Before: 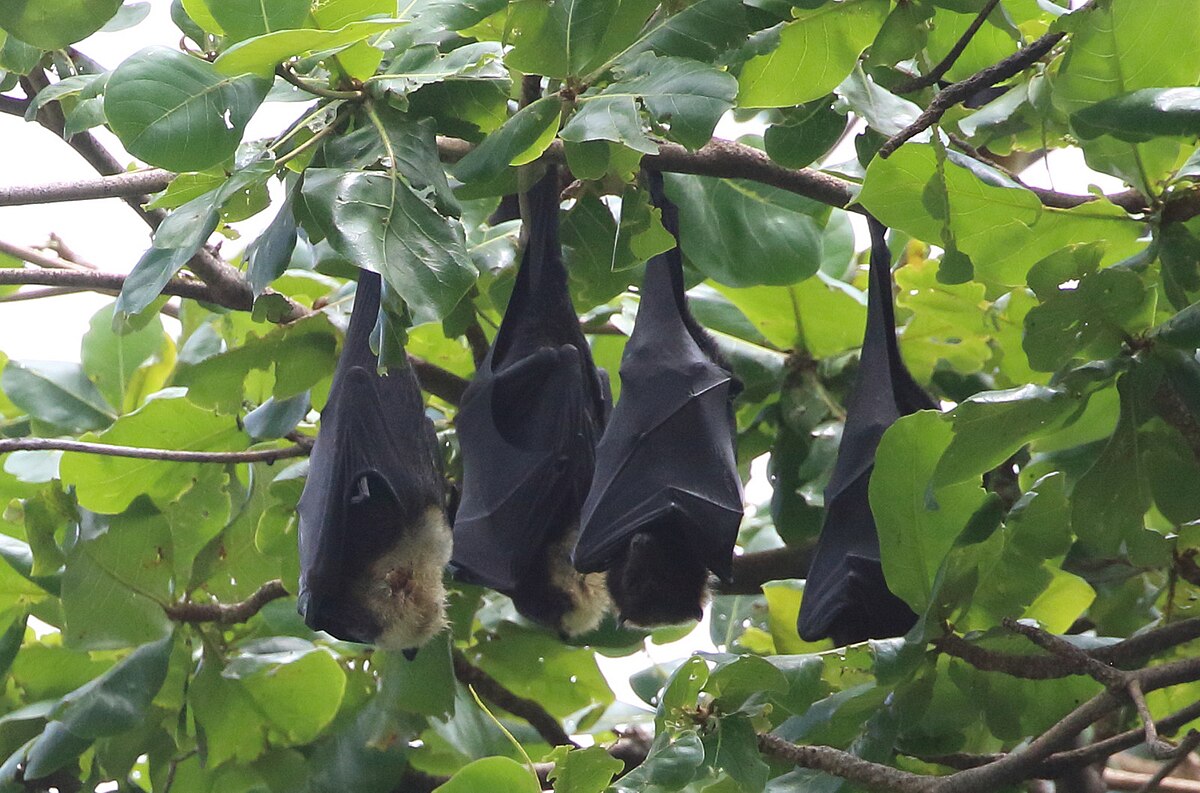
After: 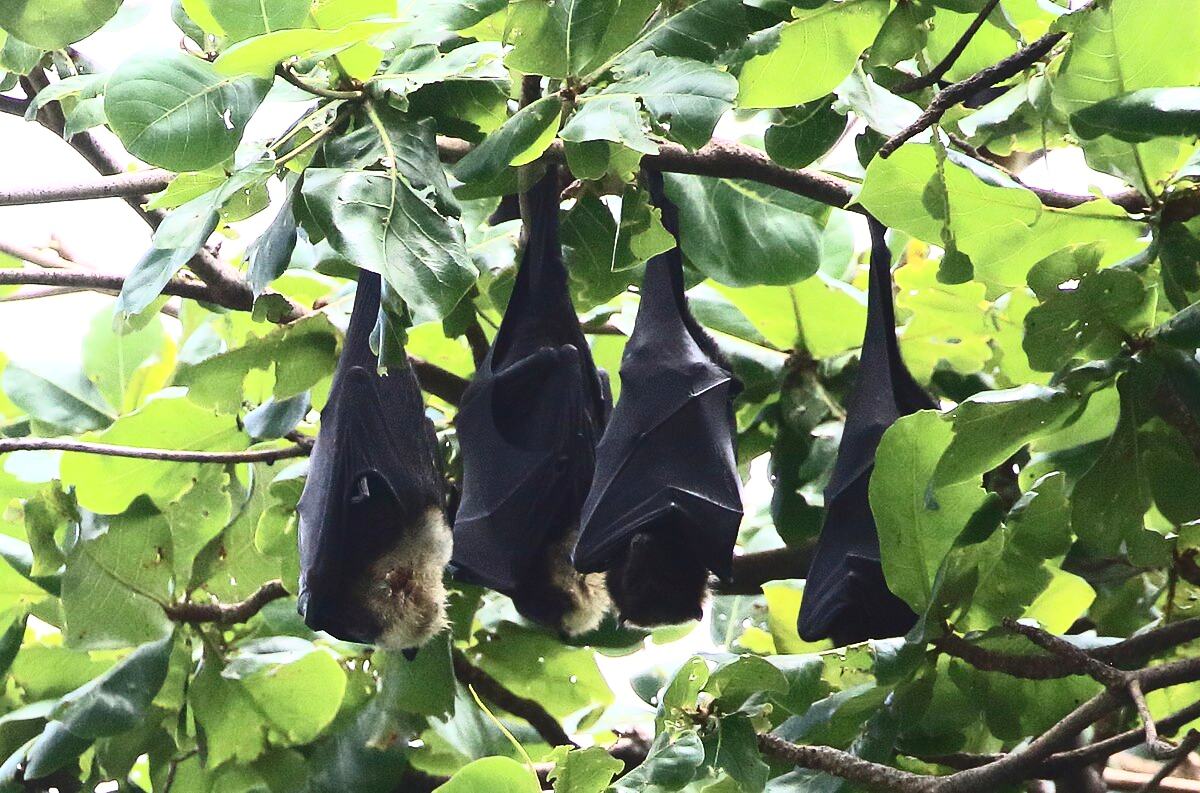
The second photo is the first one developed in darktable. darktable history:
contrast brightness saturation: contrast 0.62, brightness 0.34, saturation 0.14
local contrast: mode bilateral grid, contrast 15, coarseness 36, detail 105%, midtone range 0.2
